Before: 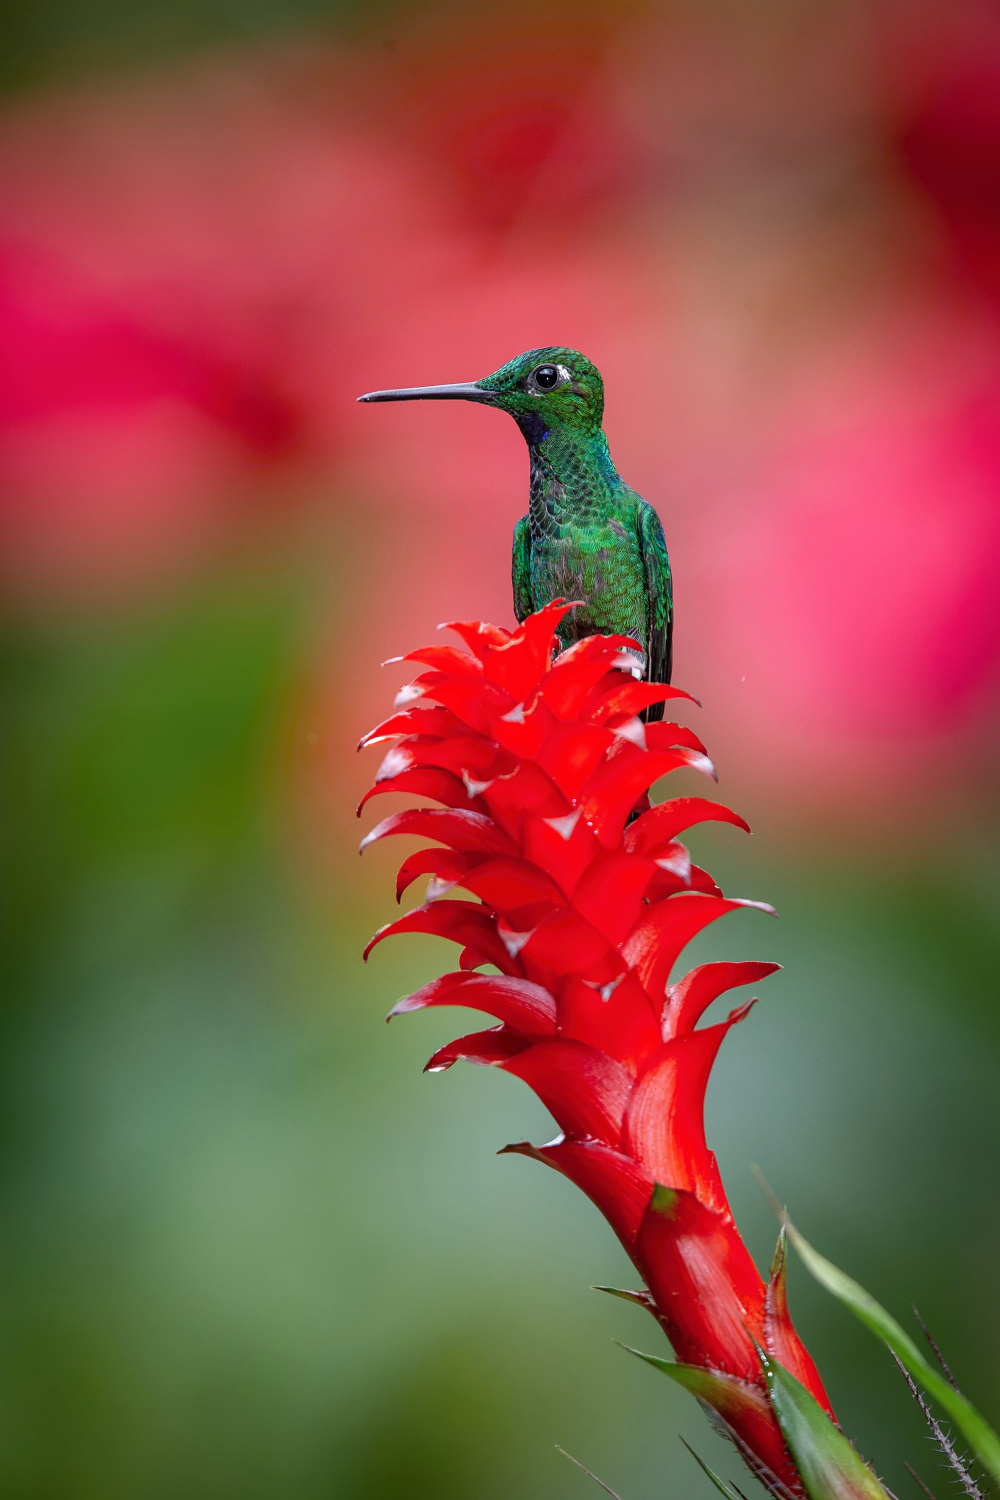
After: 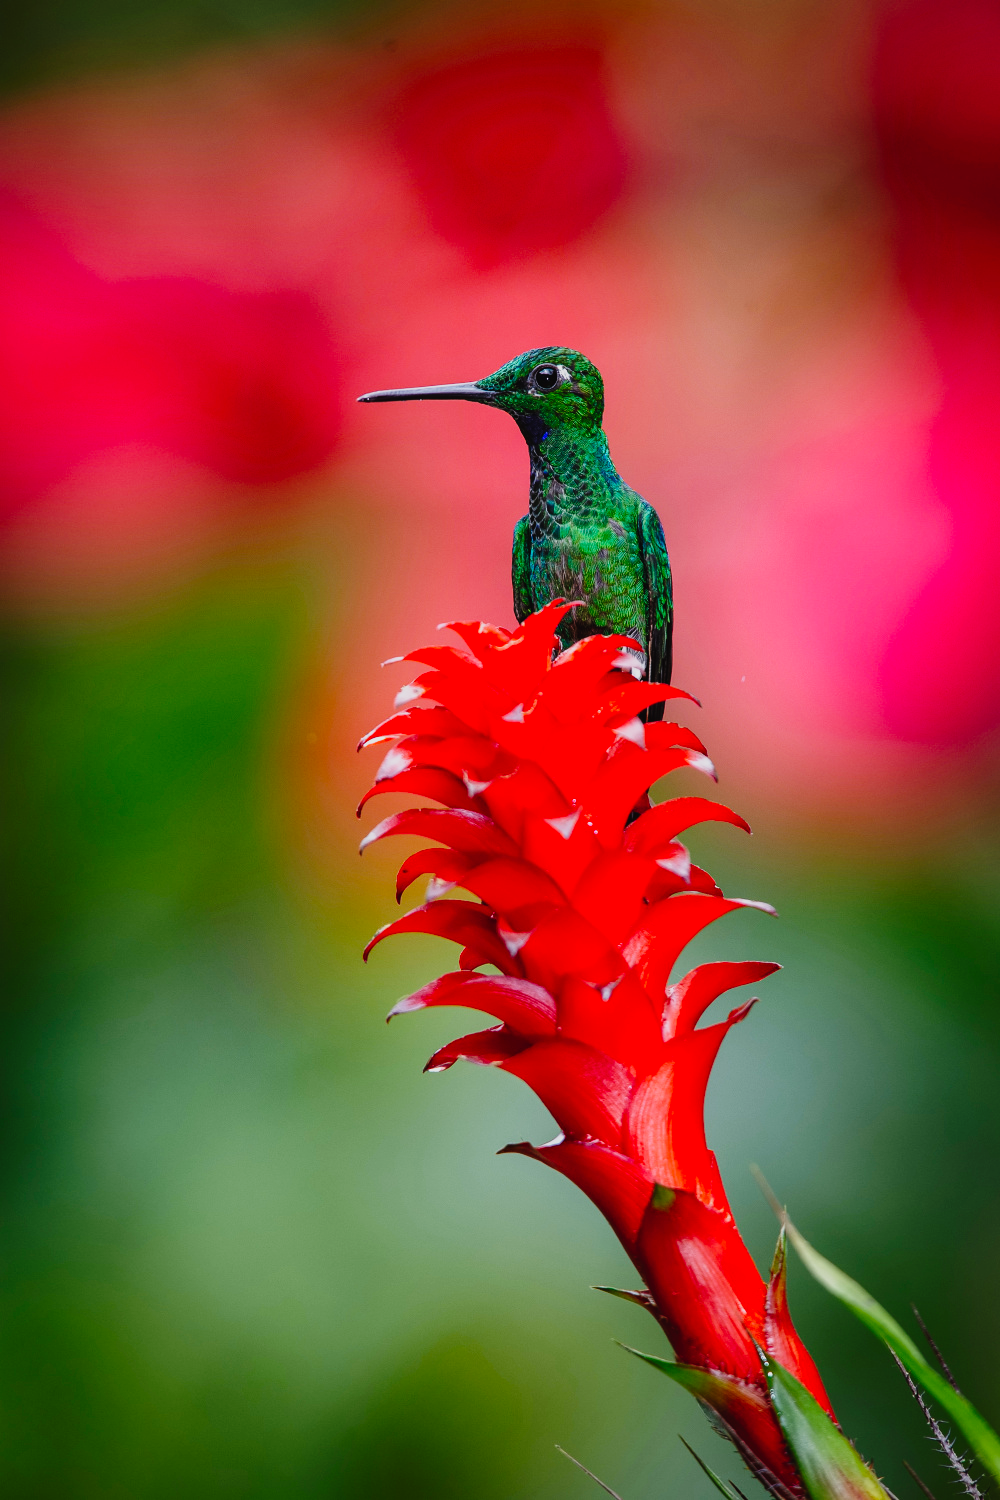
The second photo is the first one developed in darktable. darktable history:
shadows and highlights: radius 120.32, shadows 21.83, white point adjustment -9.67, highlights -12.52, shadows color adjustment 97.99%, highlights color adjustment 58.76%, soften with gaussian
tone curve: curves: ch0 [(0, 0.023) (0.132, 0.075) (0.251, 0.186) (0.441, 0.476) (0.662, 0.757) (0.849, 0.927) (1, 0.99)]; ch1 [(0, 0) (0.447, 0.411) (0.483, 0.469) (0.498, 0.496) (0.518, 0.514) (0.561, 0.59) (0.606, 0.659) (0.657, 0.725) (0.869, 0.916) (1, 1)]; ch2 [(0, 0) (0.307, 0.315) (0.425, 0.438) (0.483, 0.477) (0.503, 0.503) (0.526, 0.553) (0.552, 0.601) (0.615, 0.669) (0.703, 0.797) (0.985, 0.966)], preserve colors none
